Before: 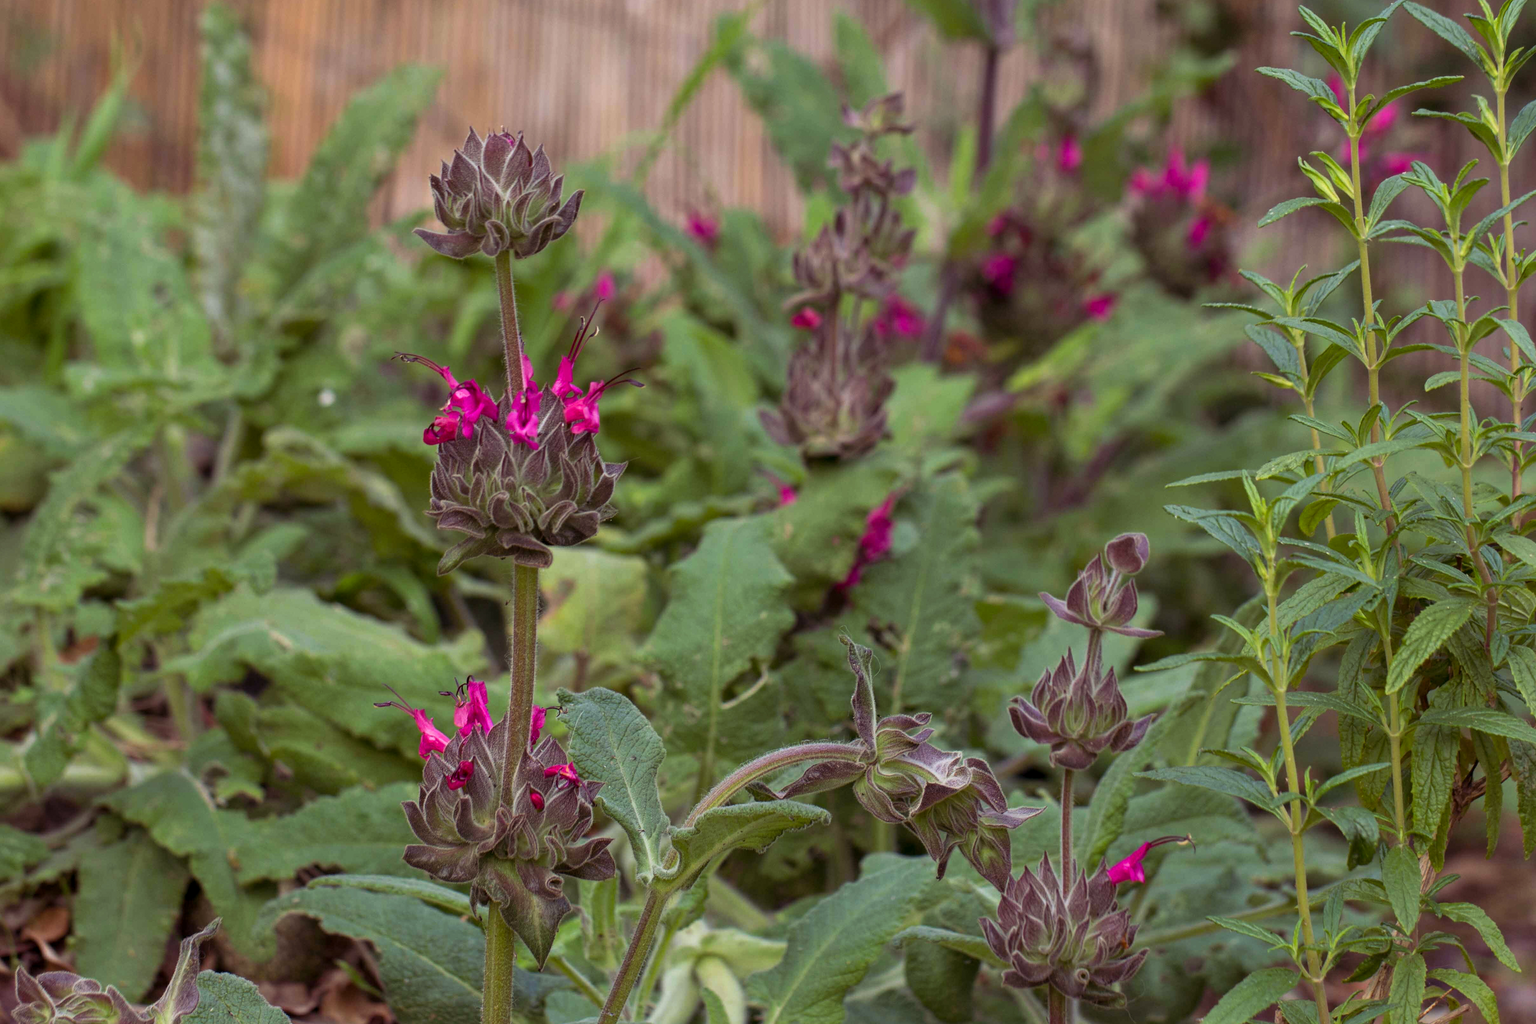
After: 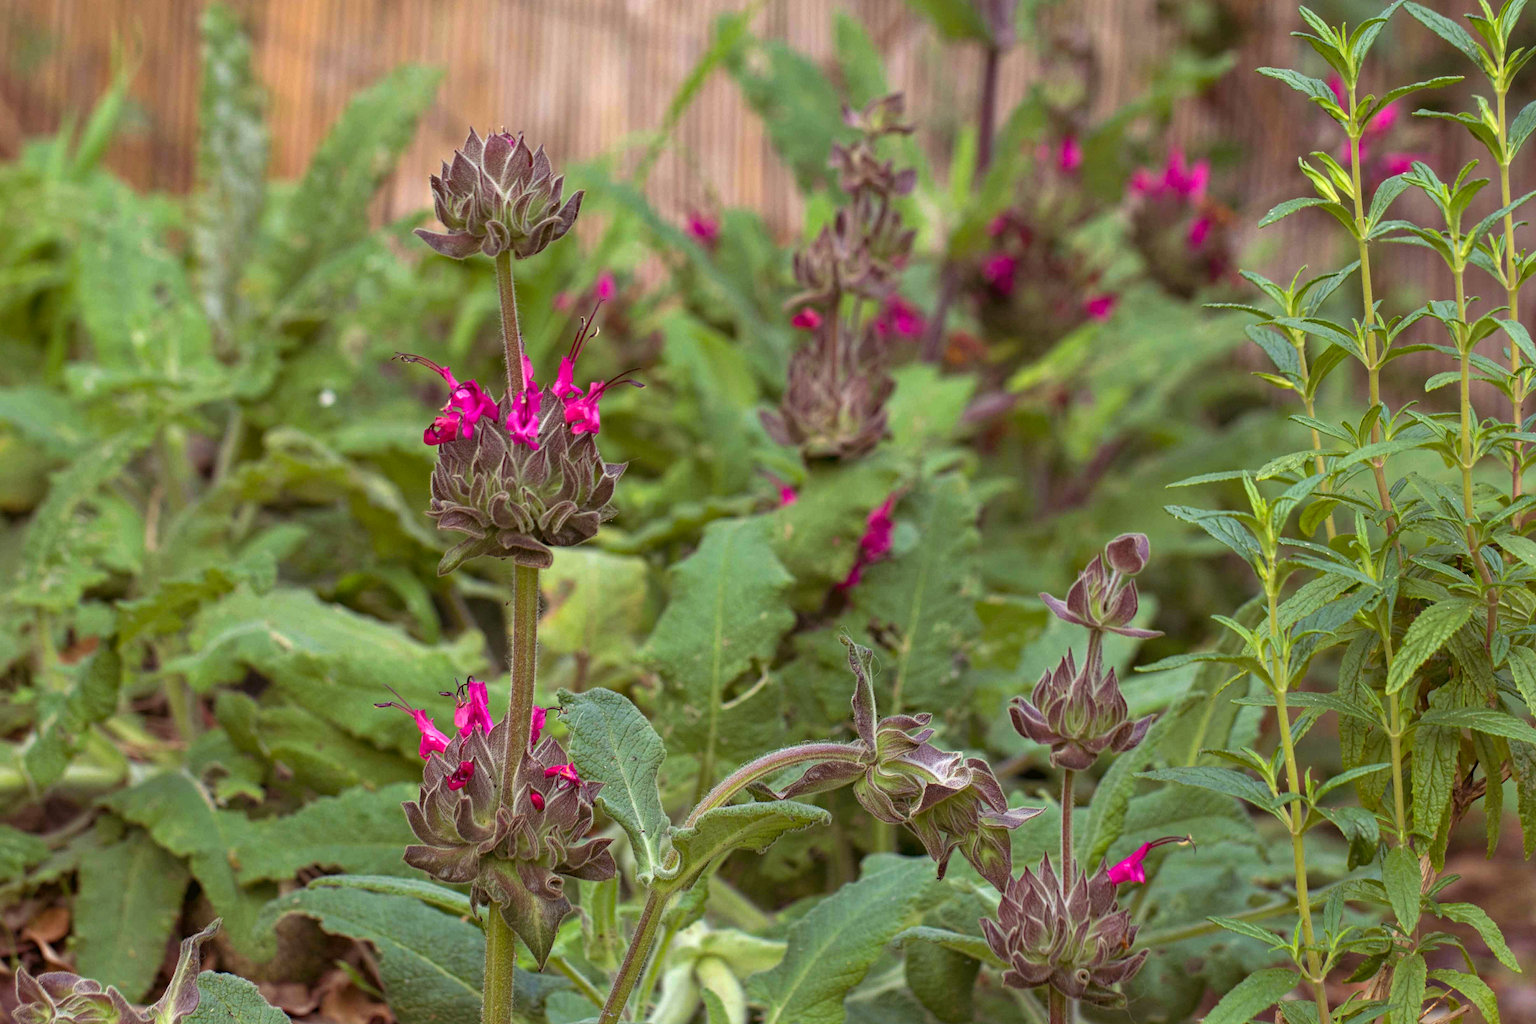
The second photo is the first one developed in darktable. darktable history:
color balance: mode lift, gamma, gain (sRGB), lift [1.04, 1, 1, 0.97], gamma [1.01, 1, 1, 0.97], gain [0.96, 1, 1, 0.97]
exposure: exposure 0.515 EV, compensate highlight preservation false
haze removal: compatibility mode true, adaptive false
